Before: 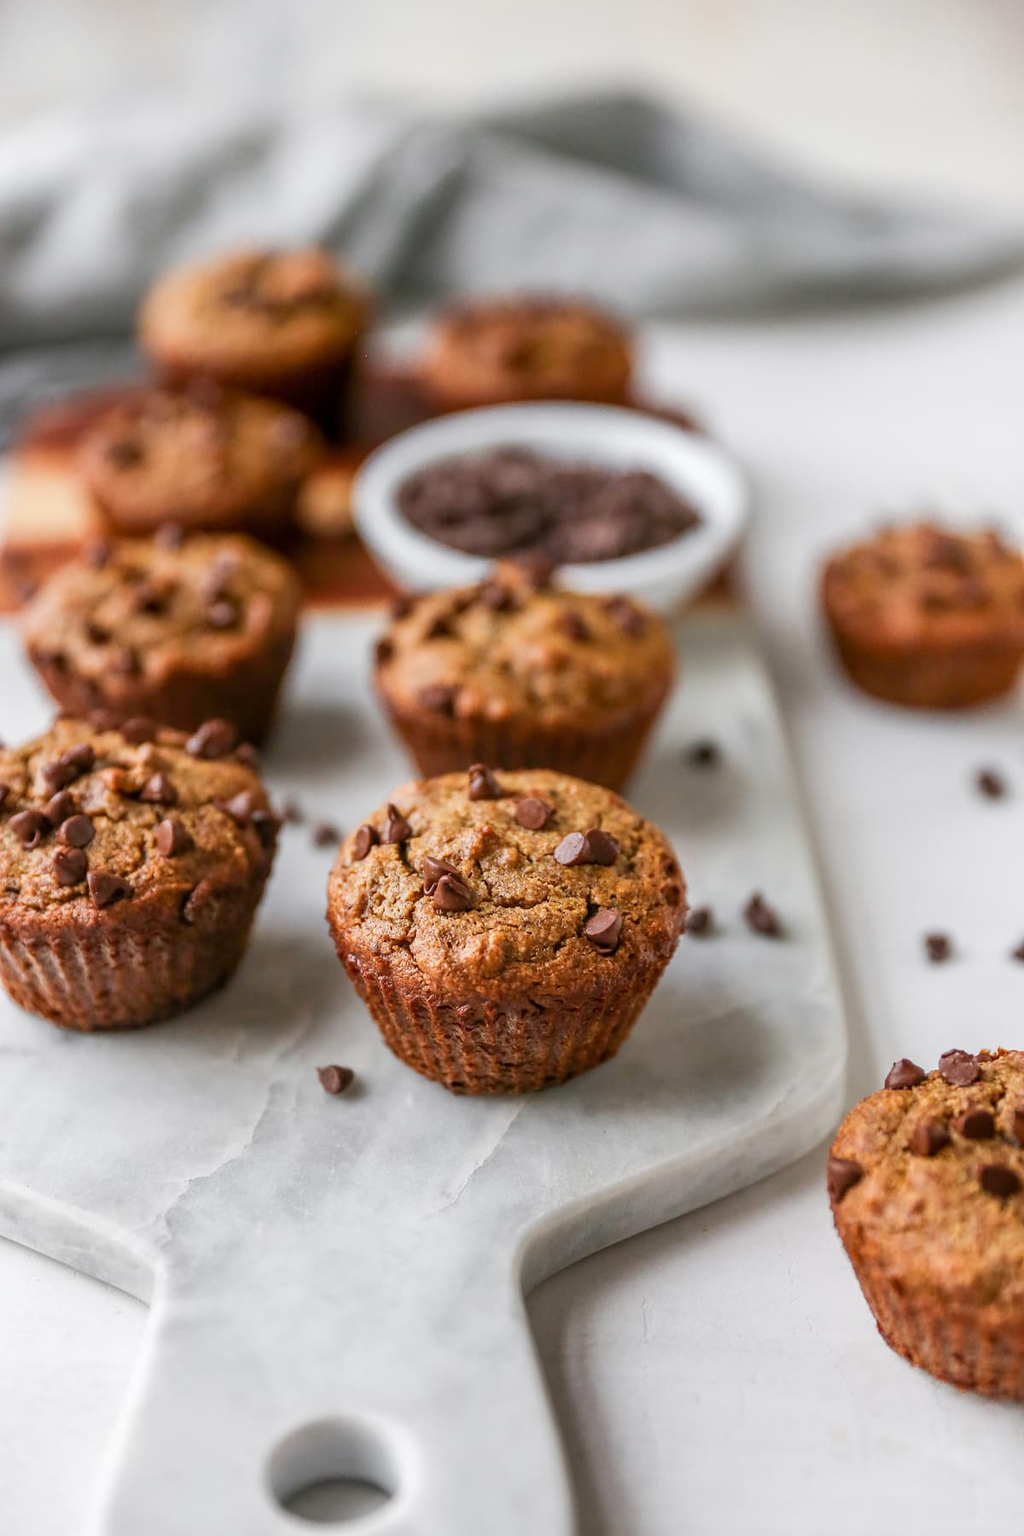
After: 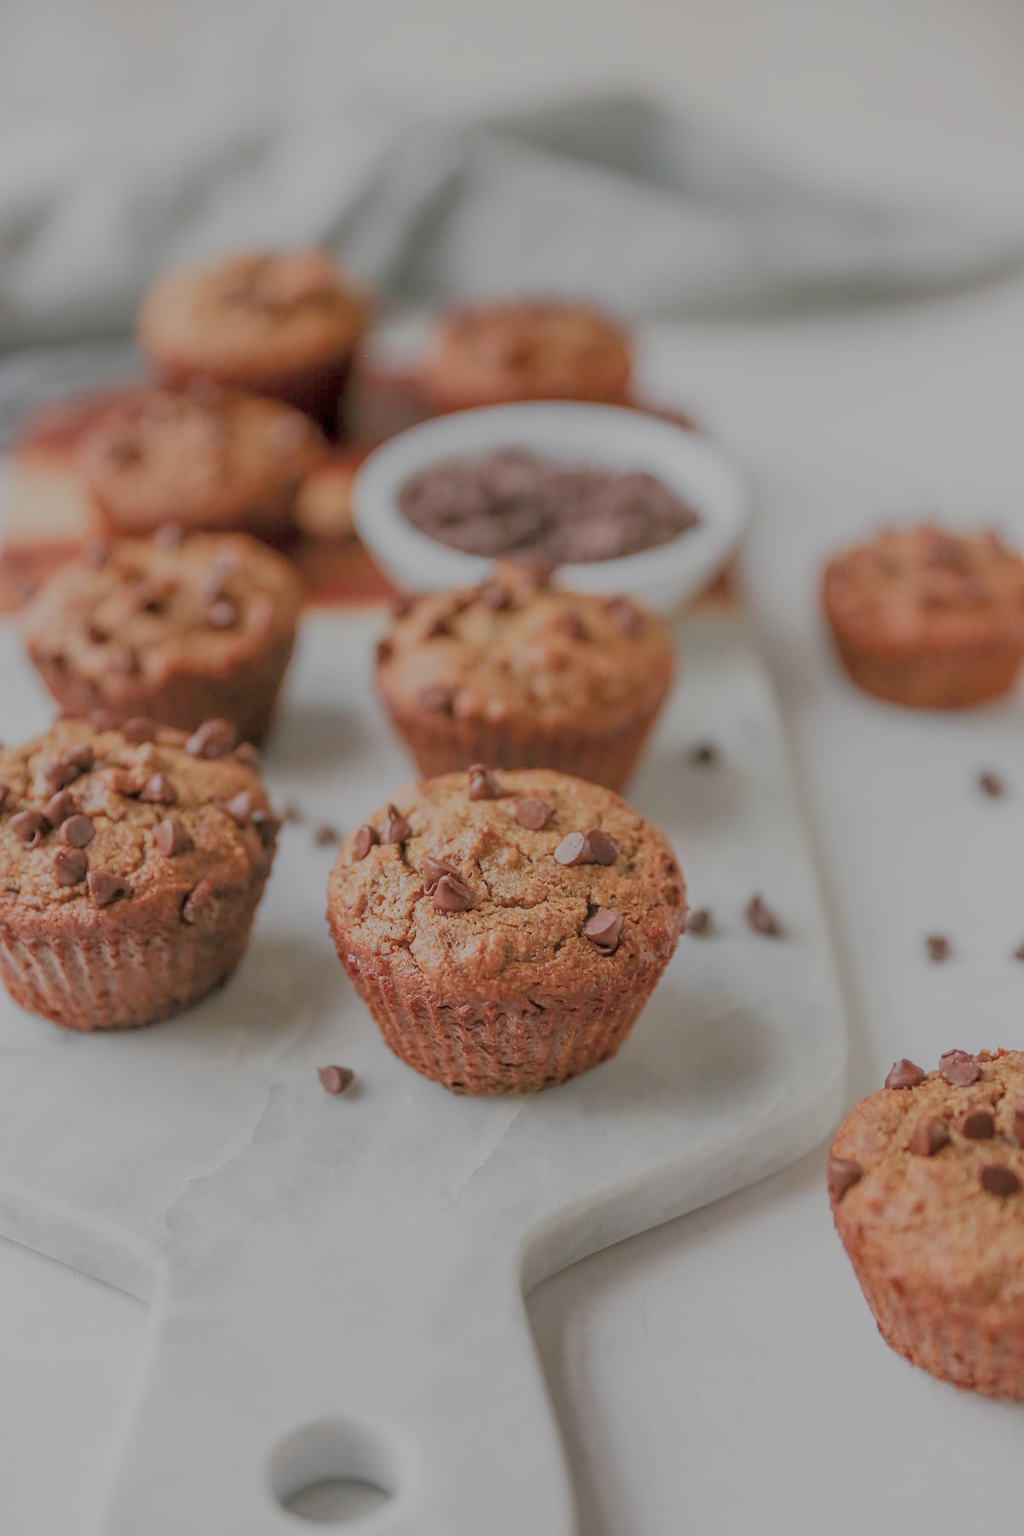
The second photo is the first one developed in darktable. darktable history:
filmic rgb: black relative exposure -15.98 EV, white relative exposure 7.96 EV, hardness 4.1, latitude 49.27%, contrast 0.501
exposure: exposure 0.497 EV, compensate highlight preservation false
